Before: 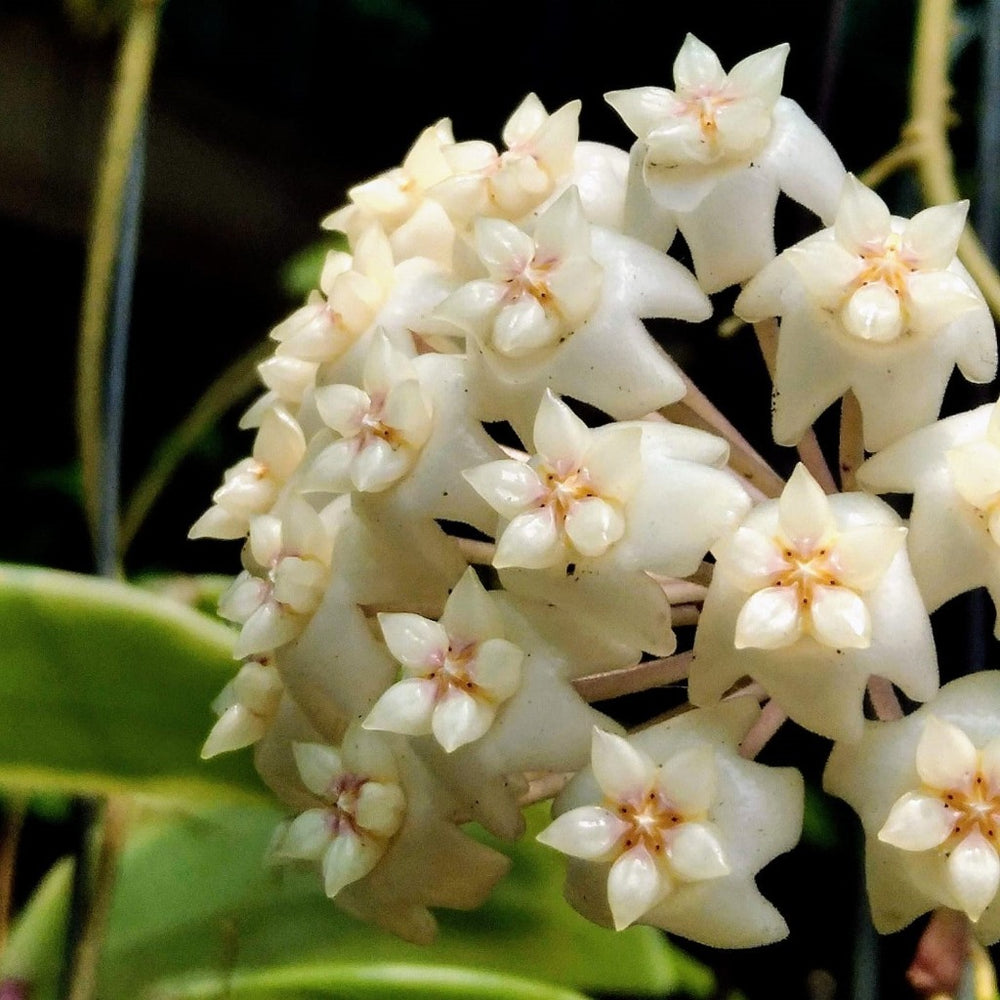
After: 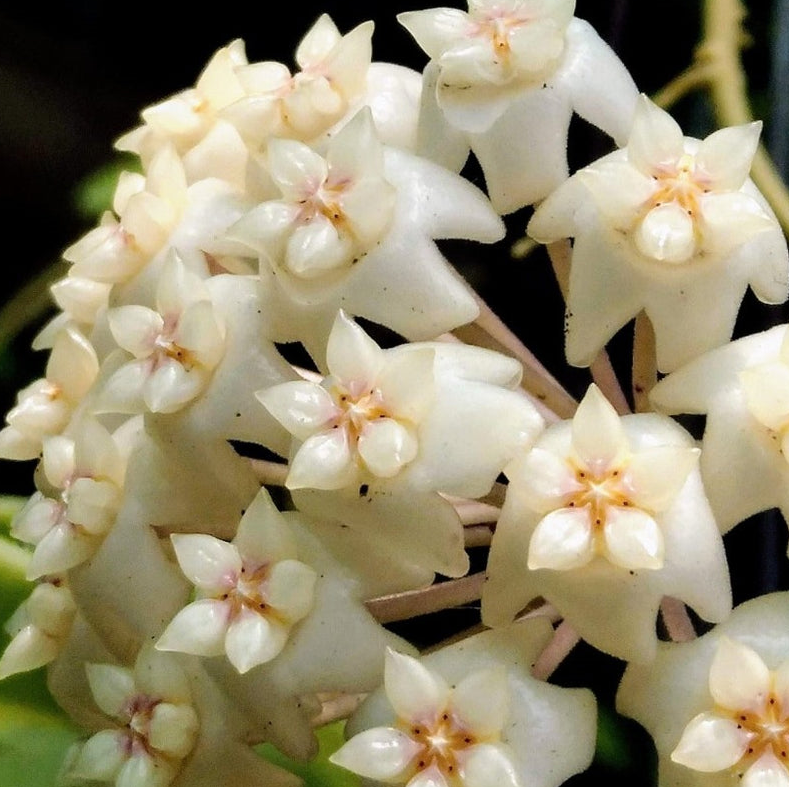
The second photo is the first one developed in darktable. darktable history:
crop and rotate: left 20.747%, top 7.977%, right 0.324%, bottom 13.311%
